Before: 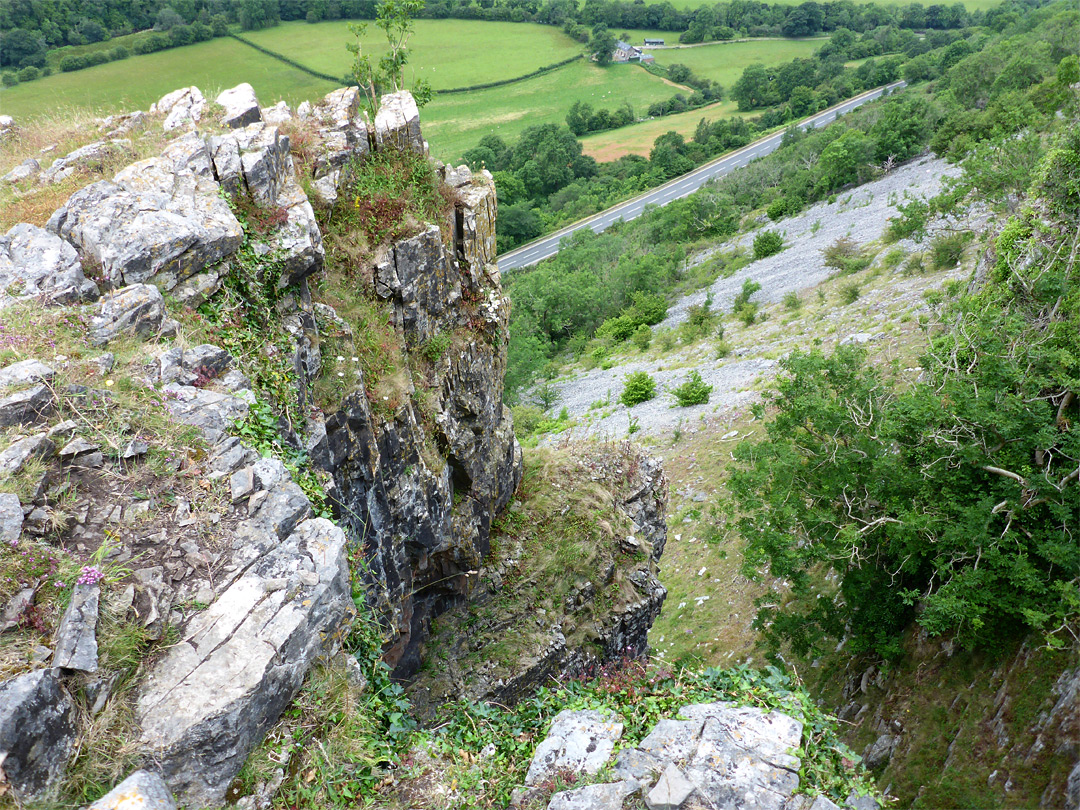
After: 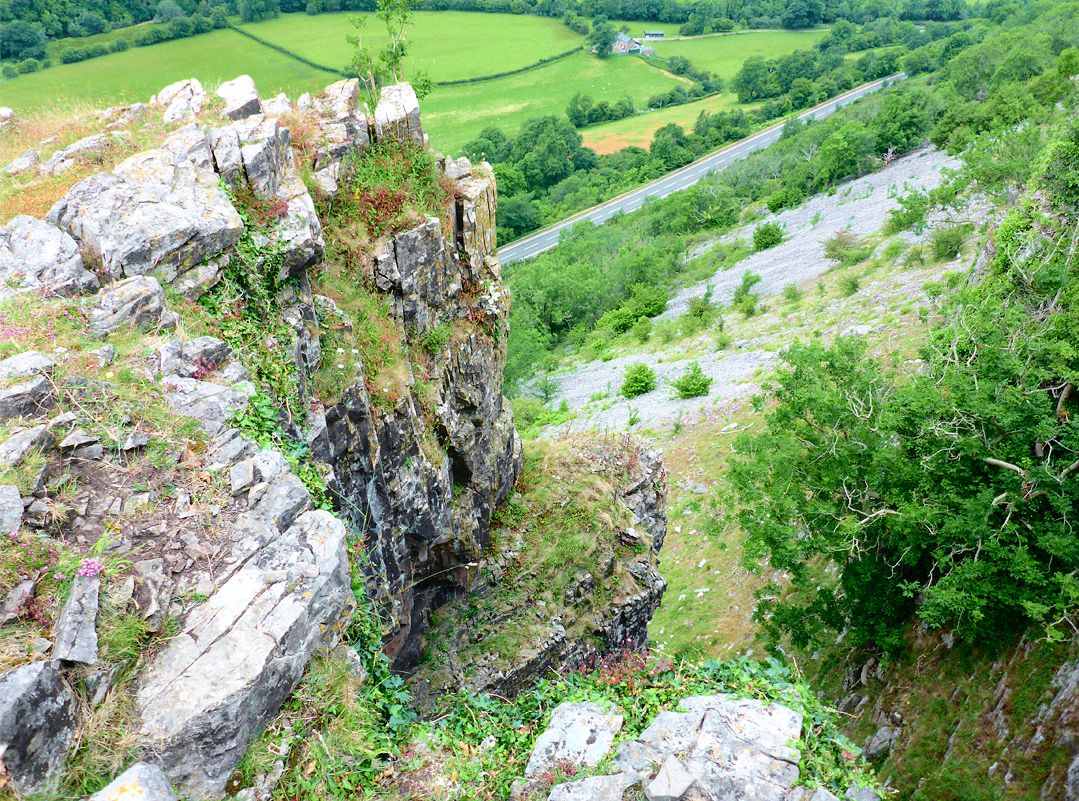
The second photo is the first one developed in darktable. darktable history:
crop: top 1.049%, right 0.001%
tone curve: curves: ch0 [(0, 0) (0.051, 0.047) (0.102, 0.099) (0.228, 0.275) (0.432, 0.535) (0.695, 0.778) (0.908, 0.946) (1, 1)]; ch1 [(0, 0) (0.339, 0.298) (0.402, 0.363) (0.453, 0.413) (0.485, 0.469) (0.494, 0.493) (0.504, 0.501) (0.525, 0.534) (0.563, 0.595) (0.597, 0.638) (1, 1)]; ch2 [(0, 0) (0.48, 0.48) (0.504, 0.5) (0.539, 0.554) (0.59, 0.63) (0.642, 0.684) (0.824, 0.815) (1, 1)], color space Lab, independent channels, preserve colors none
